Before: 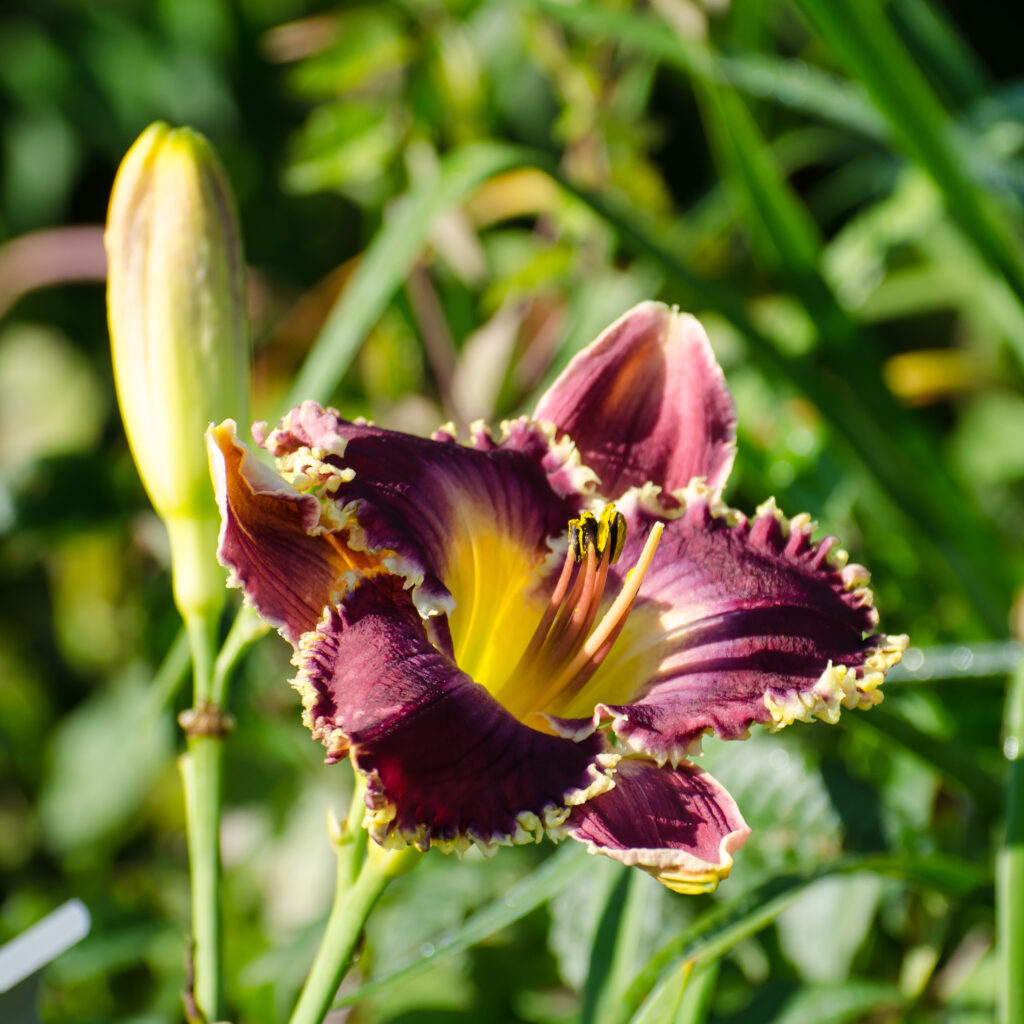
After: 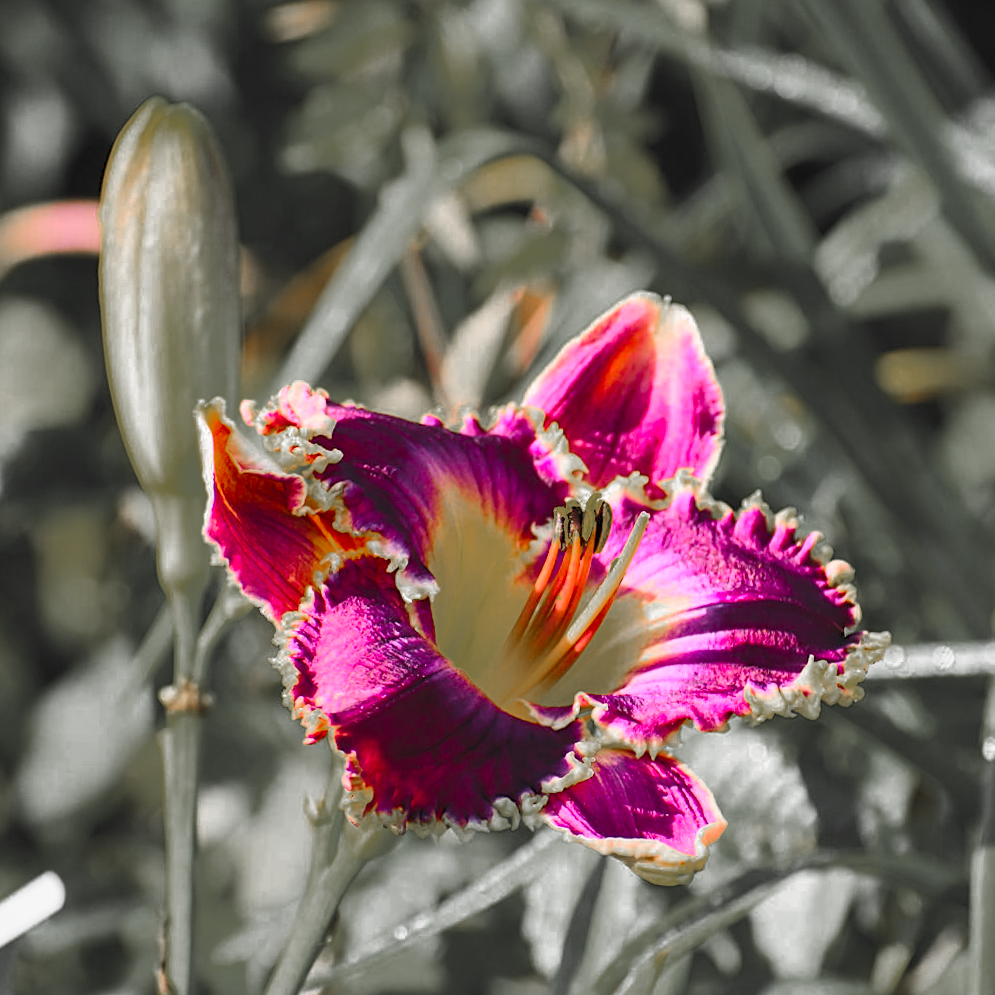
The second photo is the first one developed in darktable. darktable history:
sharpen: on, module defaults
crop and rotate: angle -1.69°
color zones: curves: ch0 [(0, 0.48) (0.209, 0.398) (0.305, 0.332) (0.429, 0.493) (0.571, 0.5) (0.714, 0.5) (0.857, 0.5) (1, 0.48)]; ch1 [(0, 0.736) (0.143, 0.625) (0.225, 0.371) (0.429, 0.256) (0.571, 0.241) (0.714, 0.213) (0.857, 0.48) (1, 0.736)]; ch2 [(0, 0.448) (0.143, 0.498) (0.286, 0.5) (0.429, 0.5) (0.571, 0.5) (0.714, 0.5) (0.857, 0.5) (1, 0.448)], mix 101.34%
contrast brightness saturation: contrast 0.394, brightness 0.544
